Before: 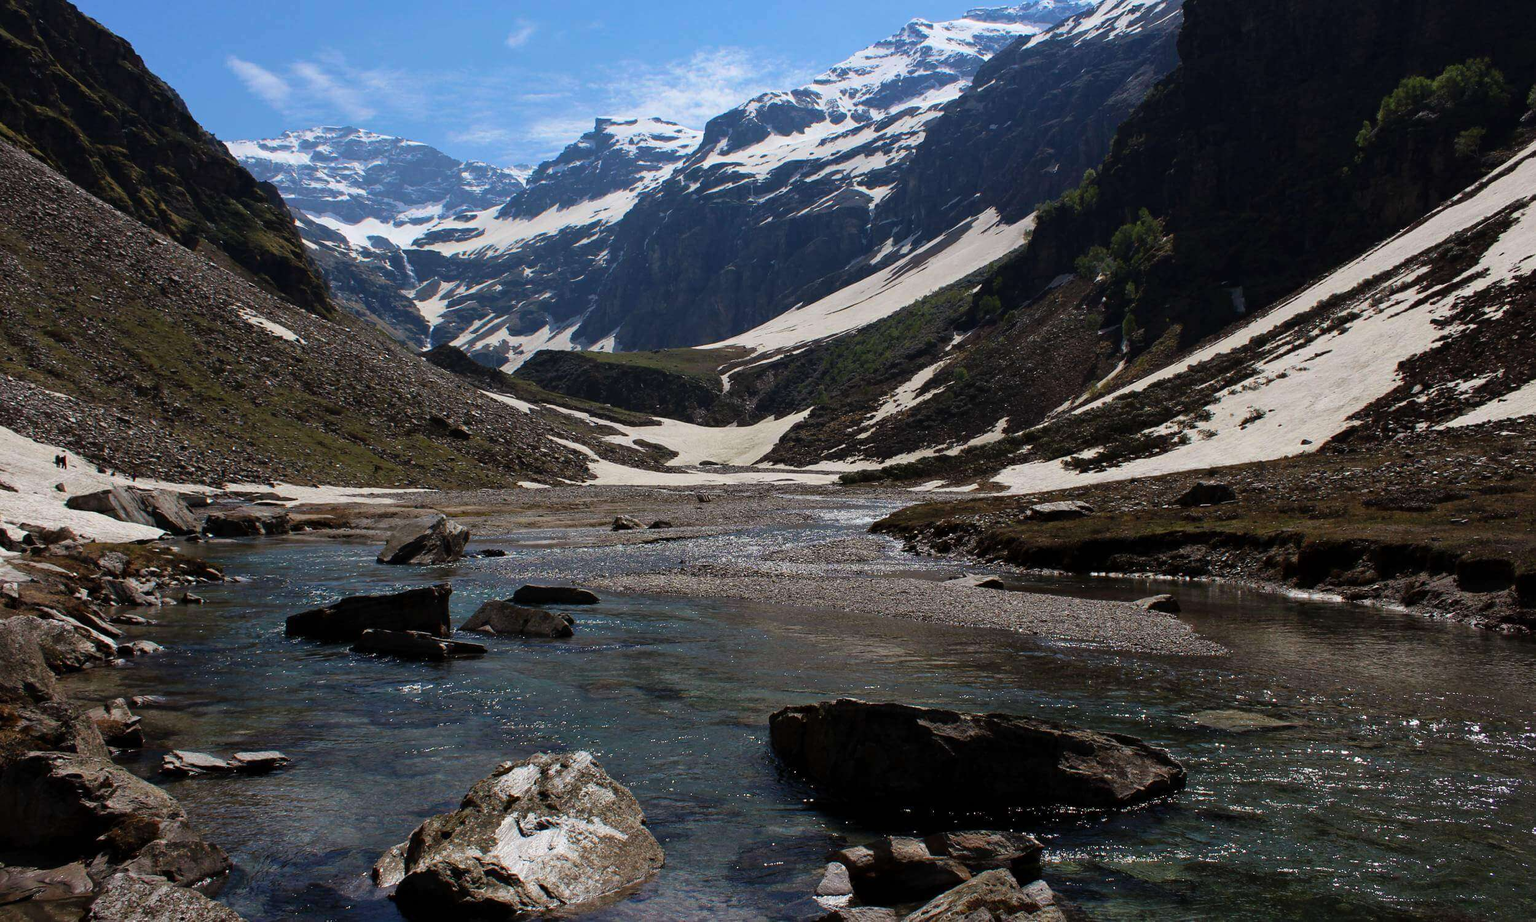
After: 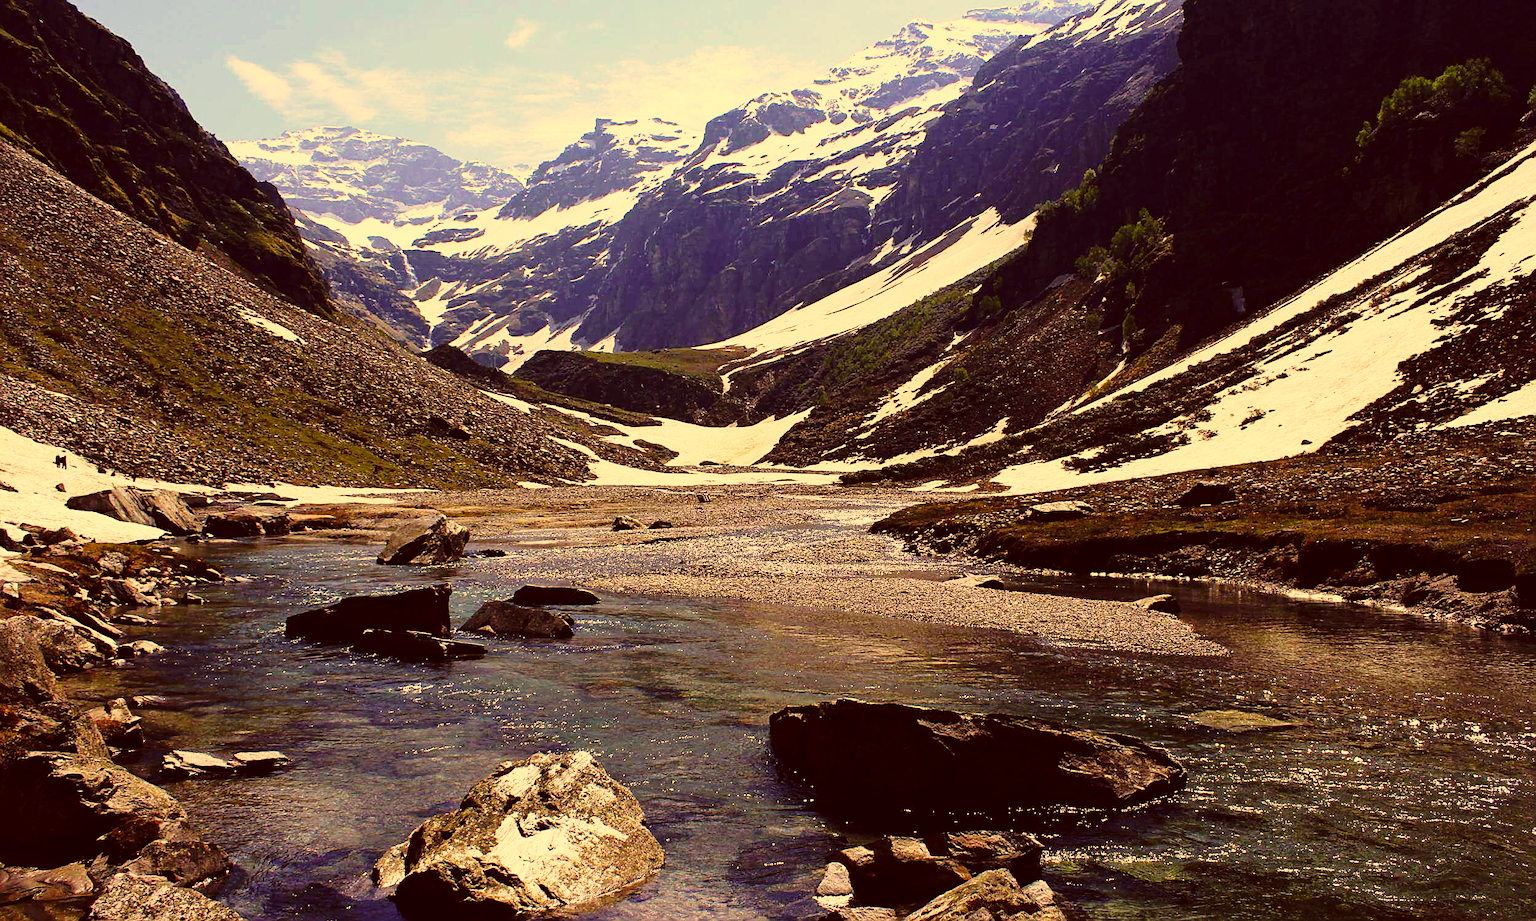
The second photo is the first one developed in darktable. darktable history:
color correction: highlights a* 9.78, highlights b* 38.66, shadows a* 14.3, shadows b* 3.6
sharpen: on, module defaults
base curve: curves: ch0 [(0, 0) (0.026, 0.03) (0.109, 0.232) (0.351, 0.748) (0.669, 0.968) (1, 1)], preserve colors none
